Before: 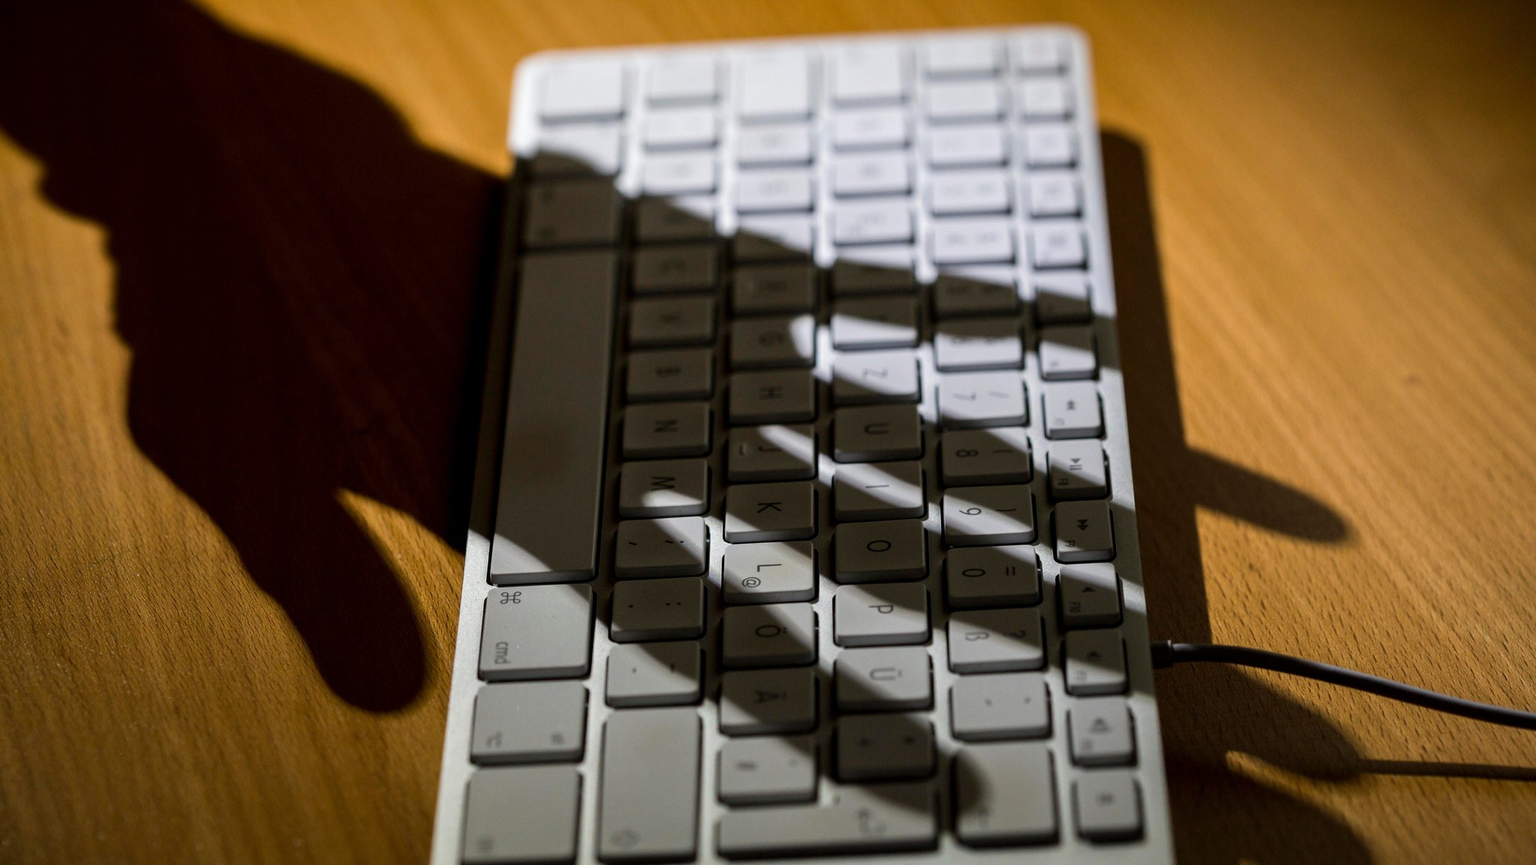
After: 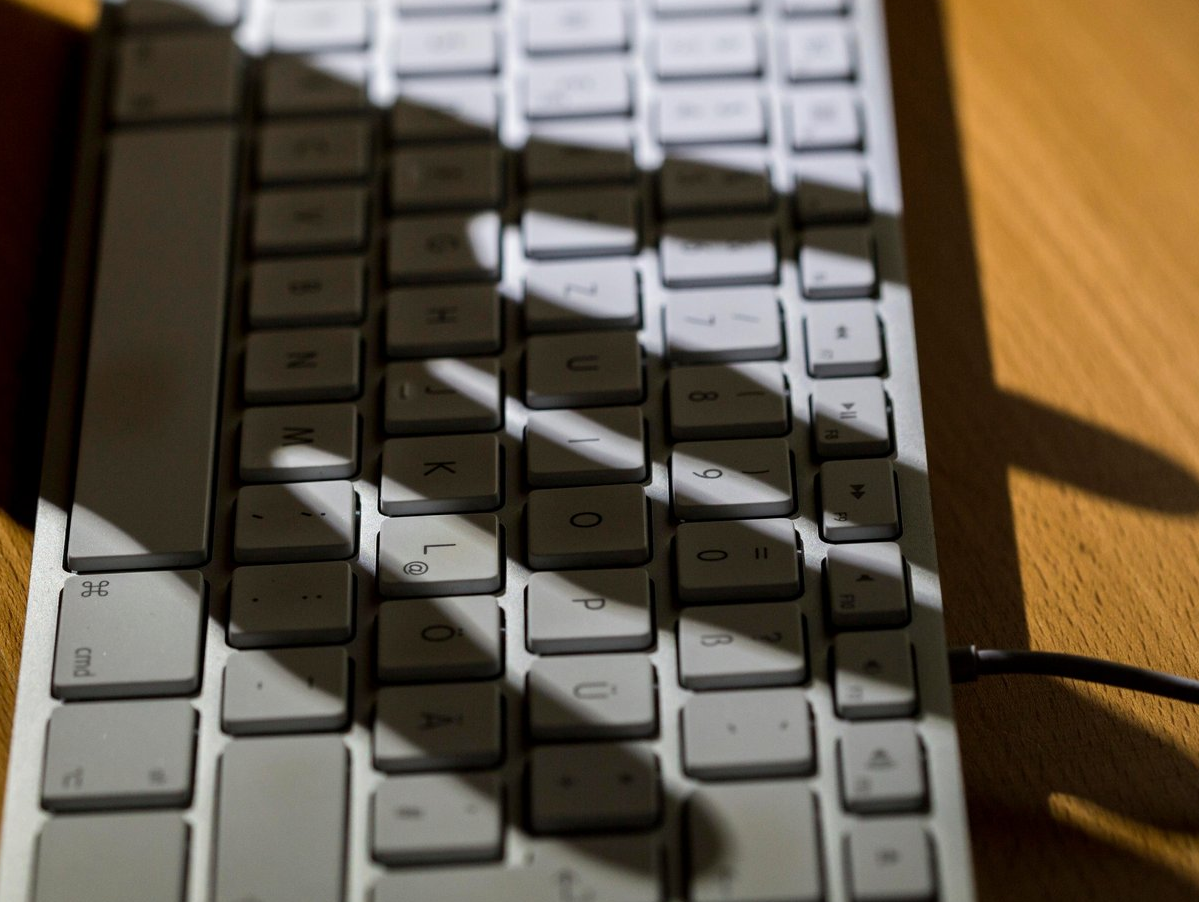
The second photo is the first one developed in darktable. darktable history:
crop and rotate: left 28.639%, top 18.054%, right 12.799%, bottom 3.677%
